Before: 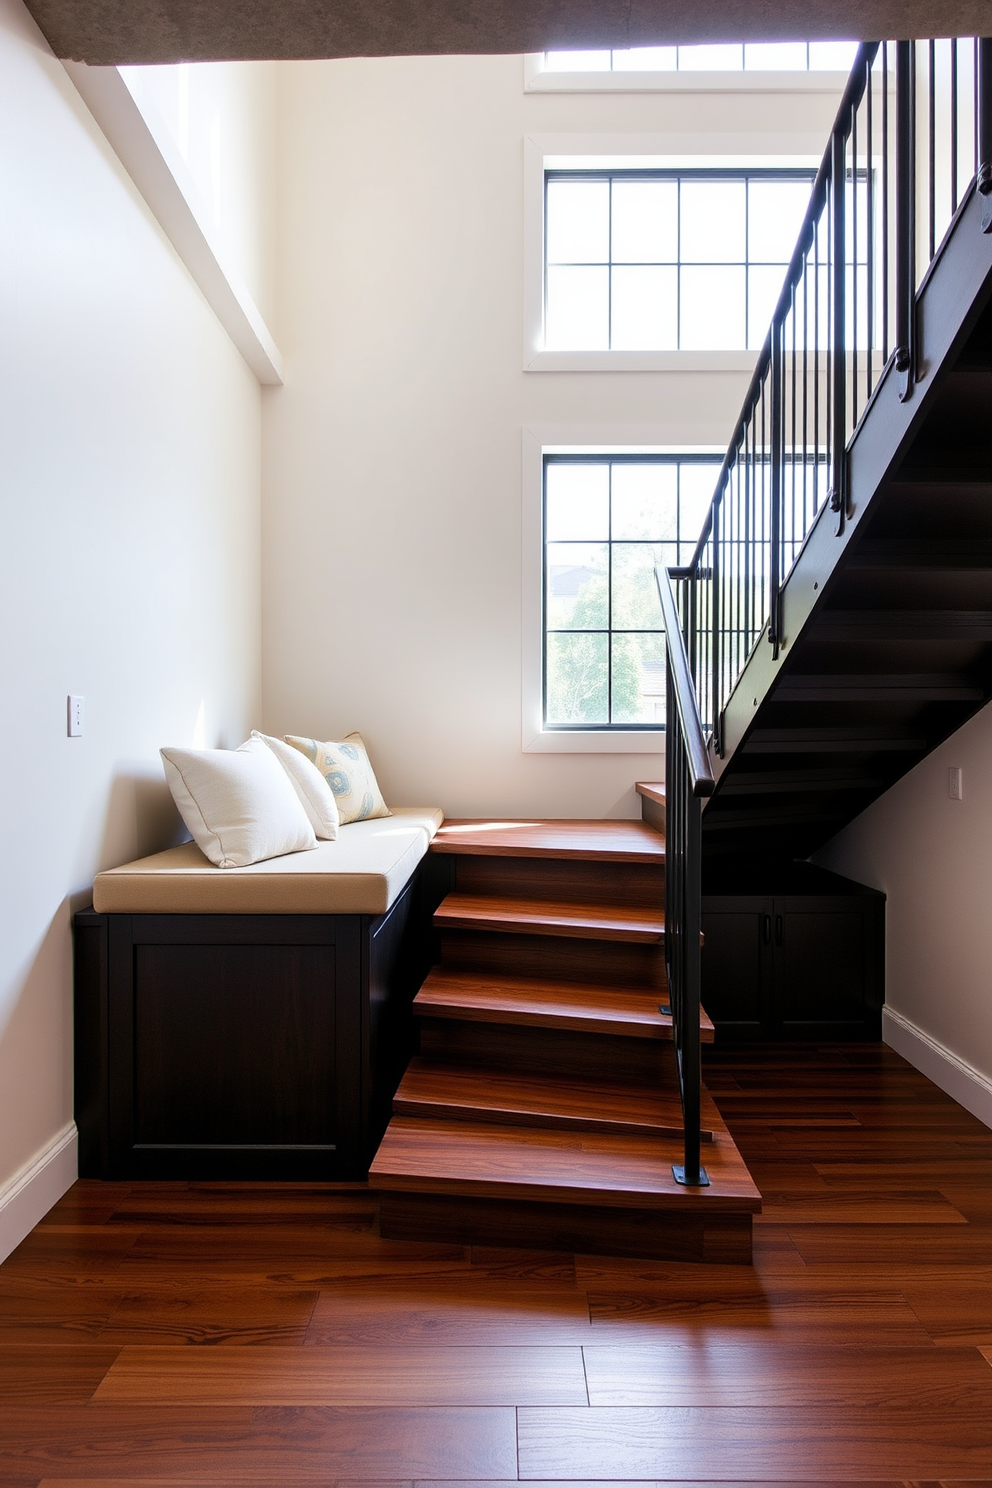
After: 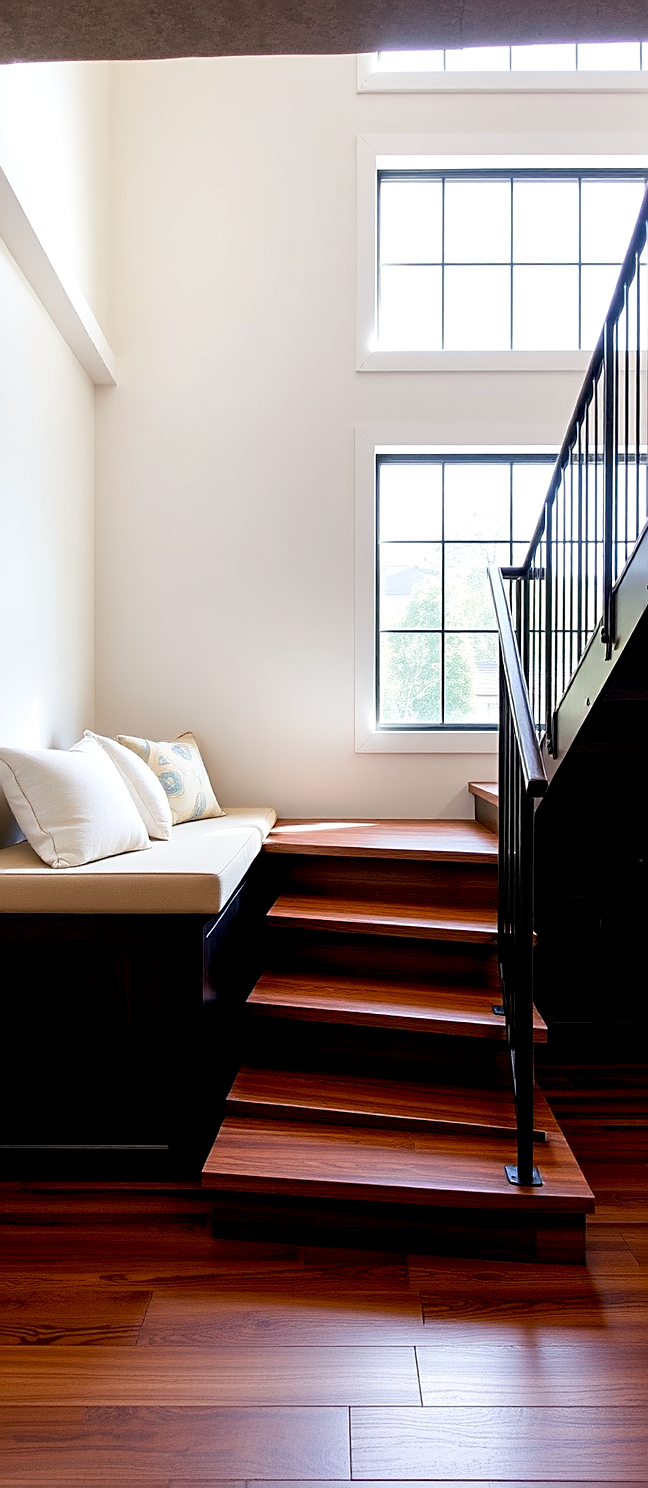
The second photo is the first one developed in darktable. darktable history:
crop: left 16.909%, right 16.953%
sharpen: on, module defaults
exposure: black level correction 0.009, exposure 0.107 EV, compensate exposure bias true, compensate highlight preservation false
